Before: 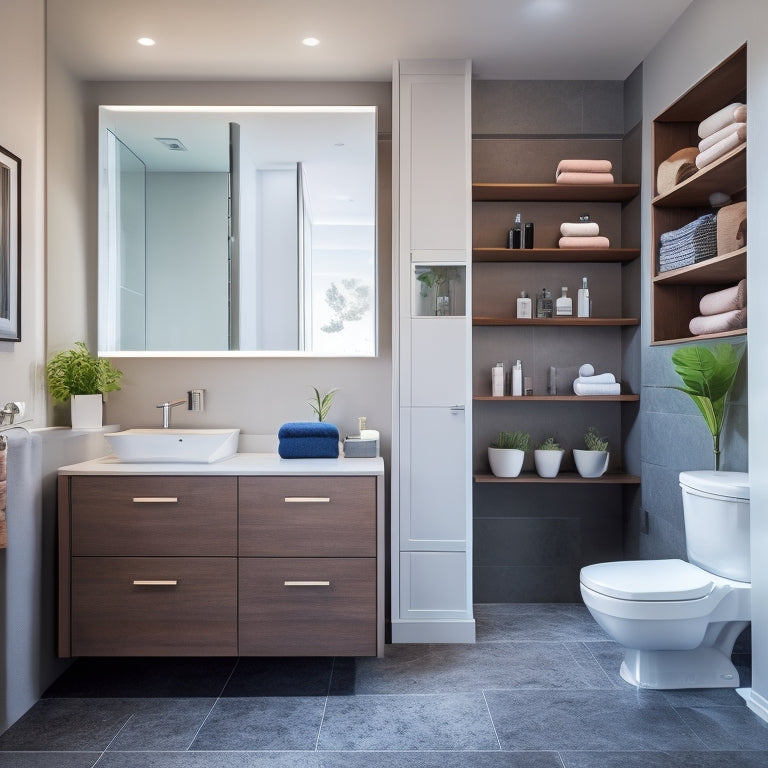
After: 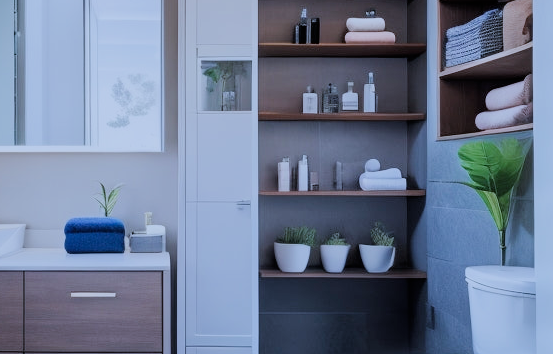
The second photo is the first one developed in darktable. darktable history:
exposure: compensate exposure bias true, compensate highlight preservation false
filmic rgb: black relative exposure -7.65 EV, white relative exposure 4.56 EV, threshold 5.98 EV, hardness 3.61, enable highlight reconstruction true
crop and rotate: left 27.976%, top 26.787%, bottom 27.043%
color calibration: illuminant custom, x 0.391, y 0.392, temperature 3875.3 K, saturation algorithm version 1 (2020)
